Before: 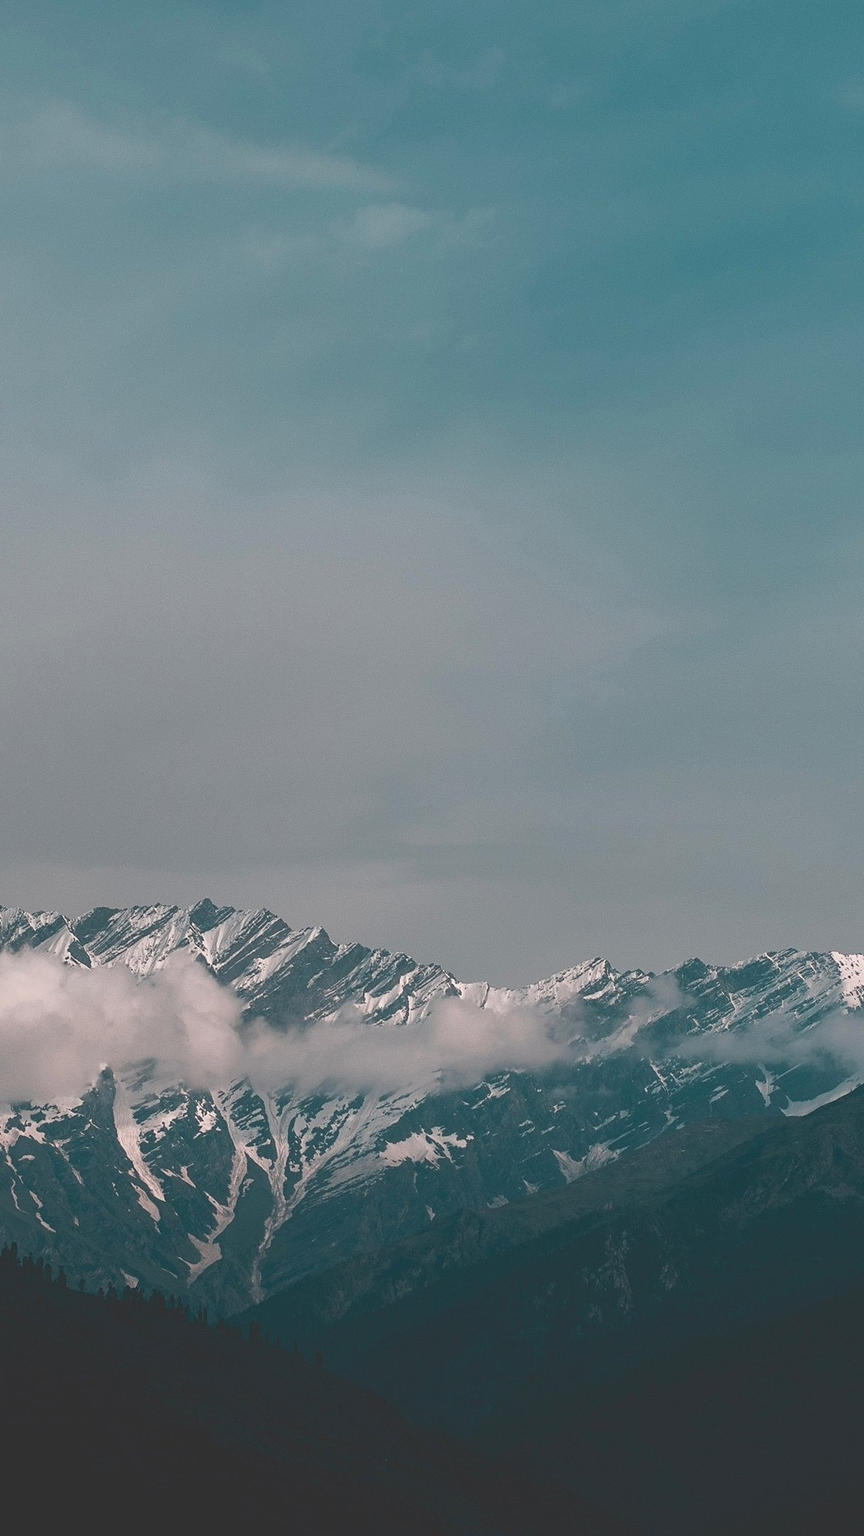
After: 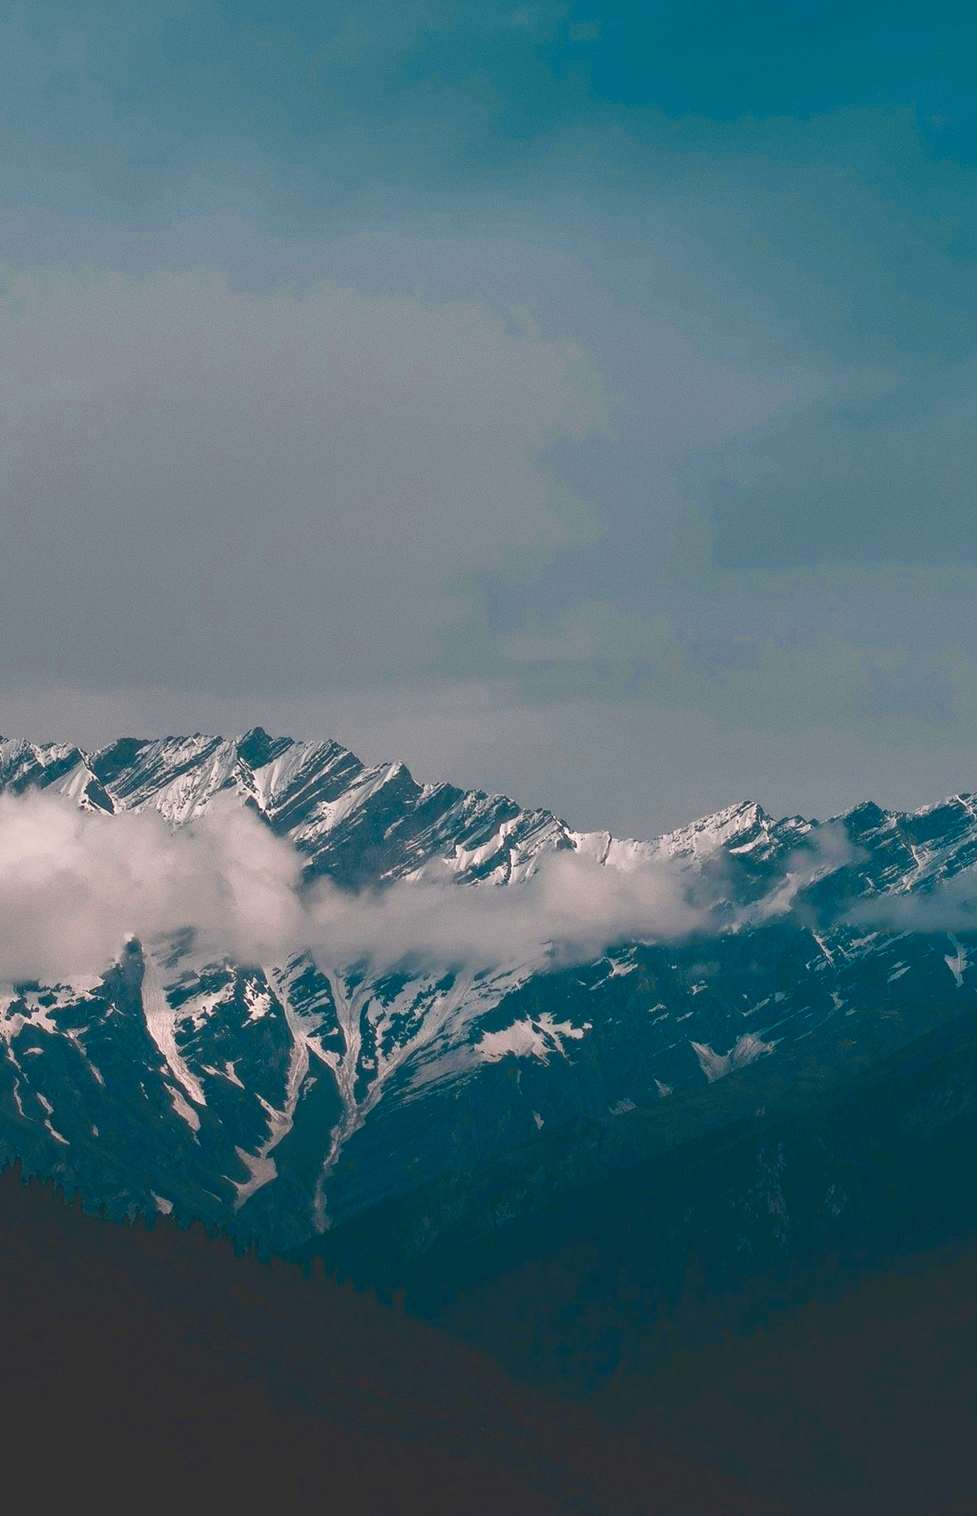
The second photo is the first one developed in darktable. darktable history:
crop: top 20.665%, right 9.456%, bottom 0.345%
color zones: curves: ch0 [(0, 0.553) (0.123, 0.58) (0.23, 0.419) (0.468, 0.155) (0.605, 0.132) (0.723, 0.063) (0.833, 0.172) (0.921, 0.468)]; ch1 [(0.025, 0.645) (0.229, 0.584) (0.326, 0.551) (0.537, 0.446) (0.599, 0.911) (0.708, 1) (0.805, 0.944)]; ch2 [(0.086, 0.468) (0.254, 0.464) (0.638, 0.564) (0.702, 0.592) (0.768, 0.564)]
